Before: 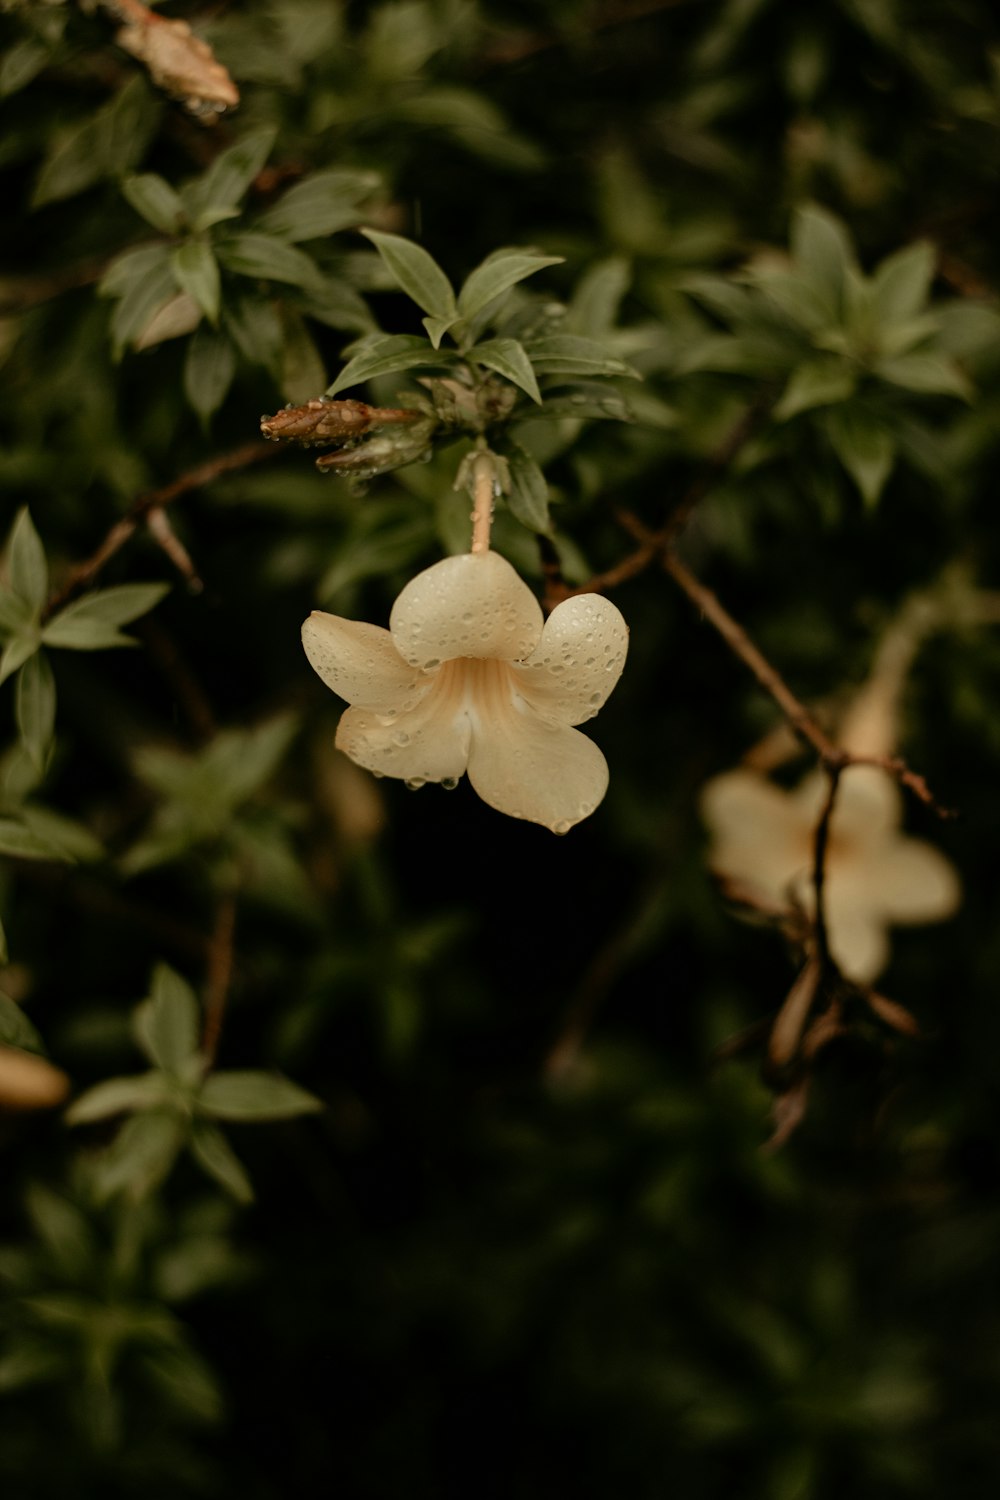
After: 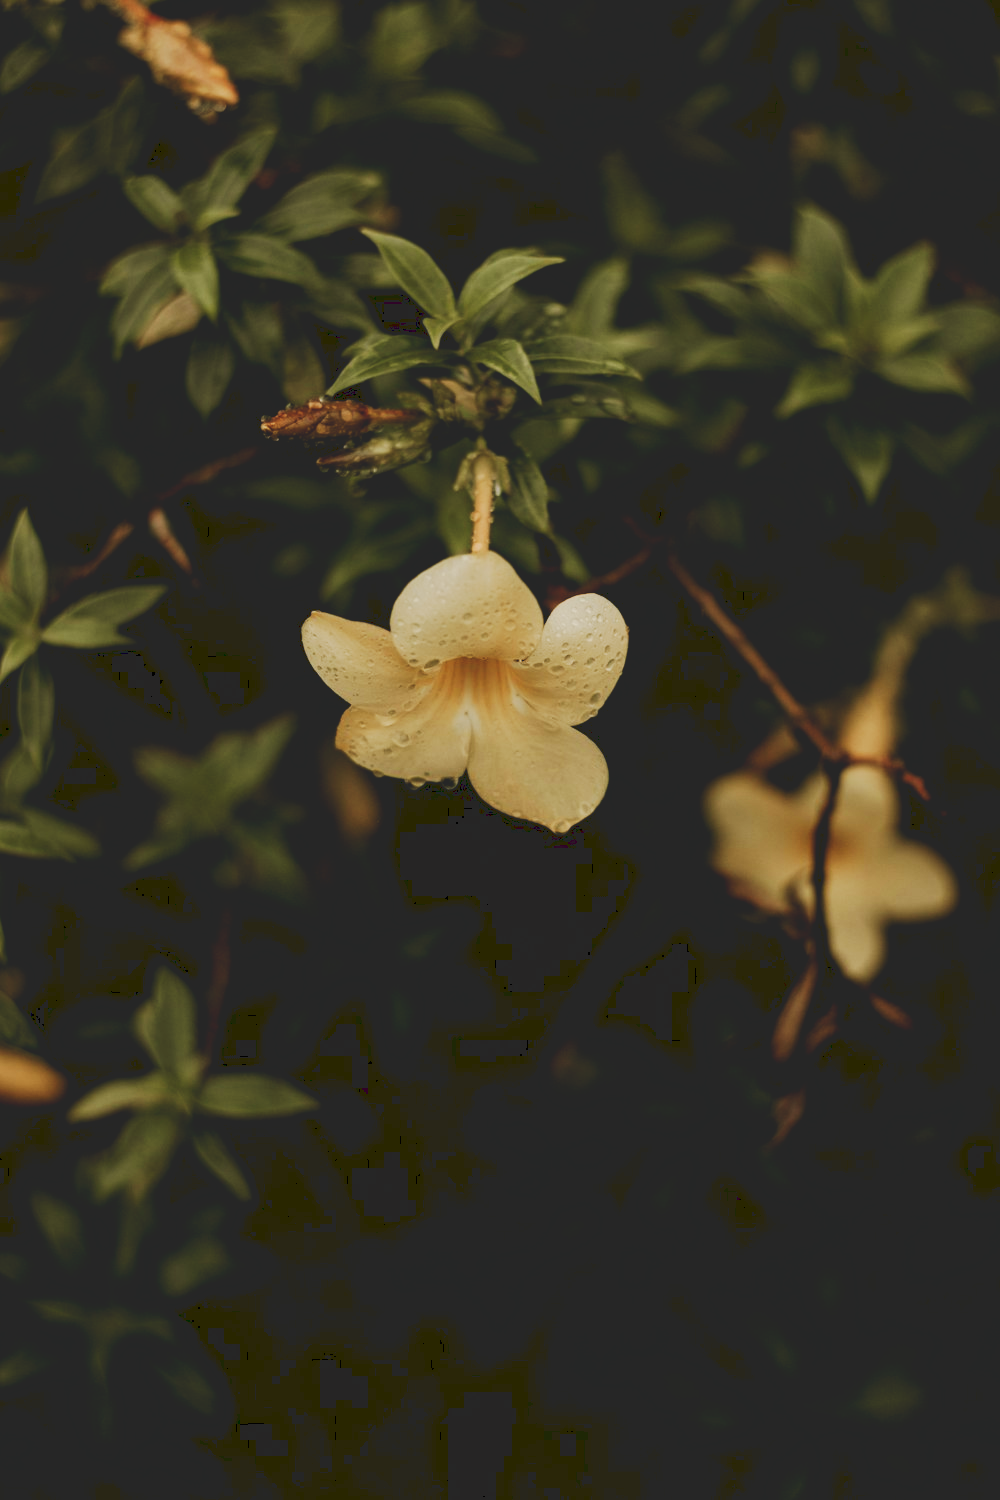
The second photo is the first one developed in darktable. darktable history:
tone curve: curves: ch0 [(0, 0) (0.003, 0.15) (0.011, 0.151) (0.025, 0.15) (0.044, 0.15) (0.069, 0.151) (0.1, 0.153) (0.136, 0.16) (0.177, 0.183) (0.224, 0.21) (0.277, 0.253) (0.335, 0.309) (0.399, 0.389) (0.468, 0.479) (0.543, 0.58) (0.623, 0.677) (0.709, 0.747) (0.801, 0.808) (0.898, 0.87) (1, 1)], preserve colors none
